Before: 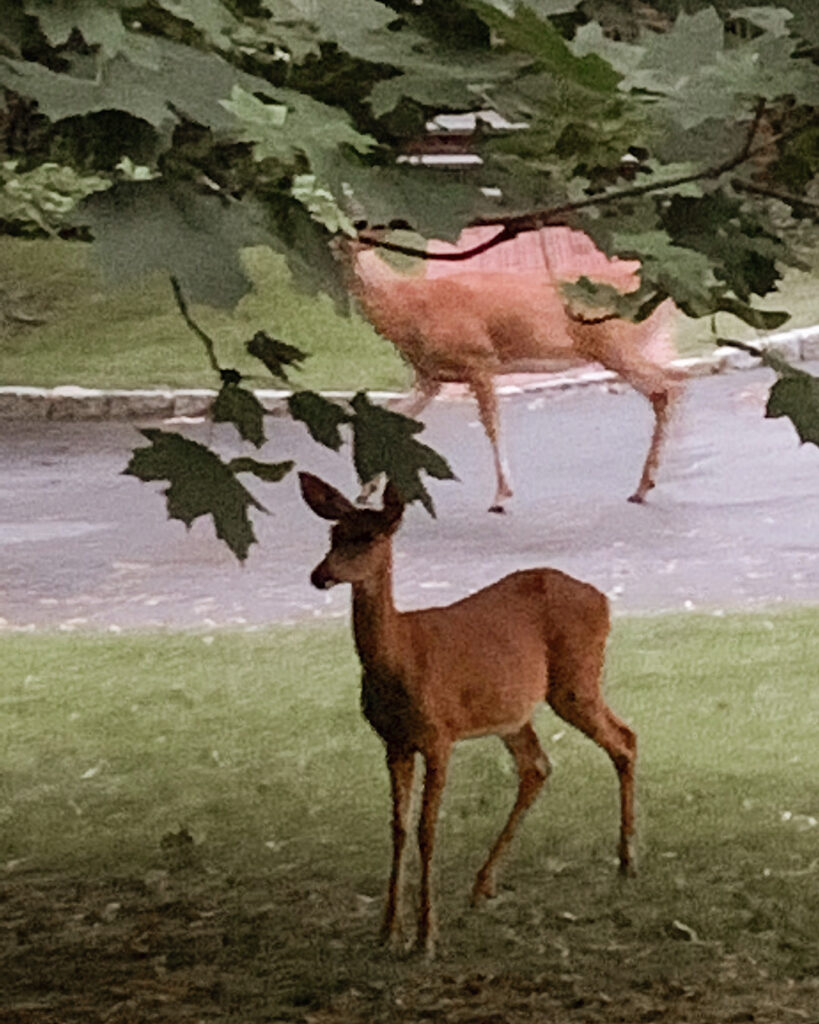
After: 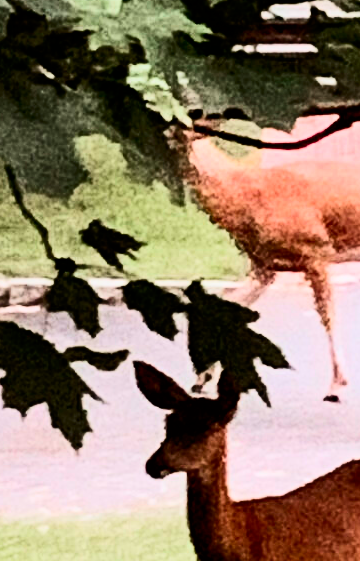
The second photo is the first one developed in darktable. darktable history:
filmic rgb: black relative exposure -7.15 EV, white relative exposure 5.36 EV, hardness 3.02, color science v6 (2022)
tone equalizer: -8 EV -0.75 EV, -7 EV -0.7 EV, -6 EV -0.6 EV, -5 EV -0.4 EV, -3 EV 0.4 EV, -2 EV 0.6 EV, -1 EV 0.7 EV, +0 EV 0.75 EV, edges refinement/feathering 500, mask exposure compensation -1.57 EV, preserve details no
contrast brightness saturation: contrast 0.4, brightness 0.1, saturation 0.21
crop: left 20.248%, top 10.86%, right 35.675%, bottom 34.321%
